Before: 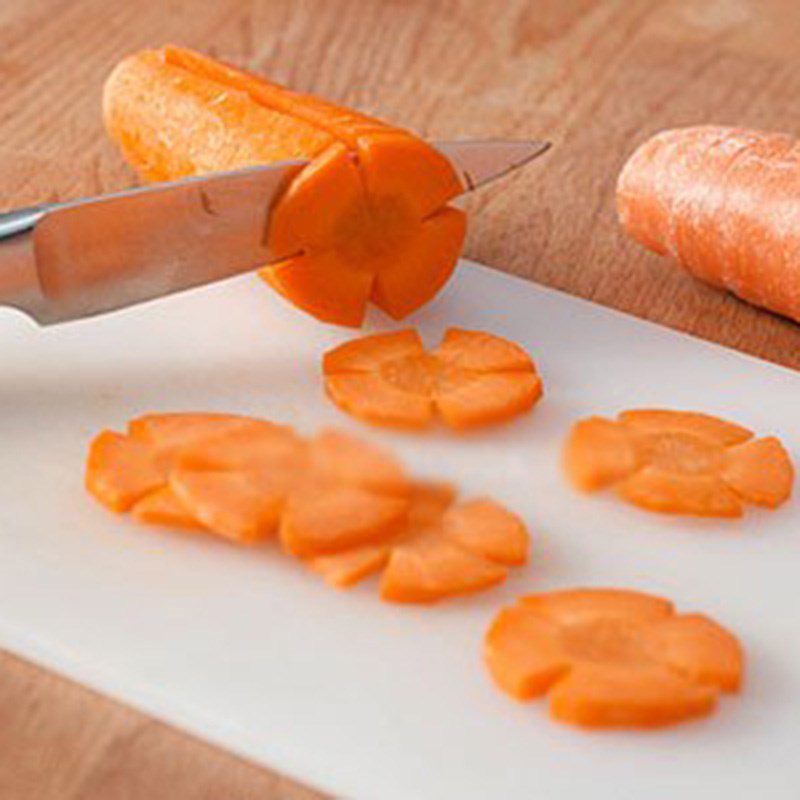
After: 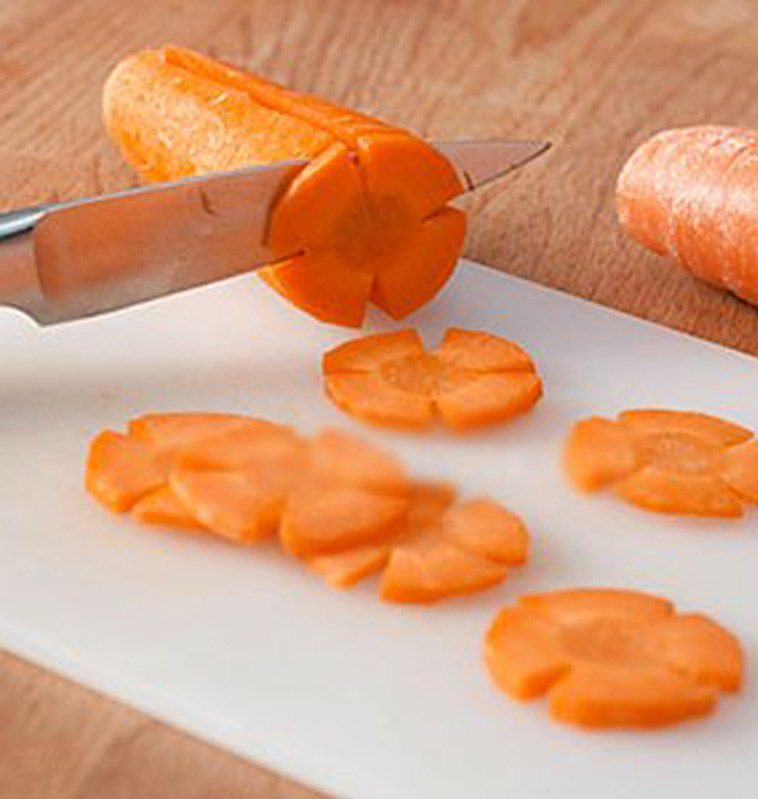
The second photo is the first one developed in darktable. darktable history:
sharpen: on, module defaults
crop and rotate: left 0%, right 5.137%
